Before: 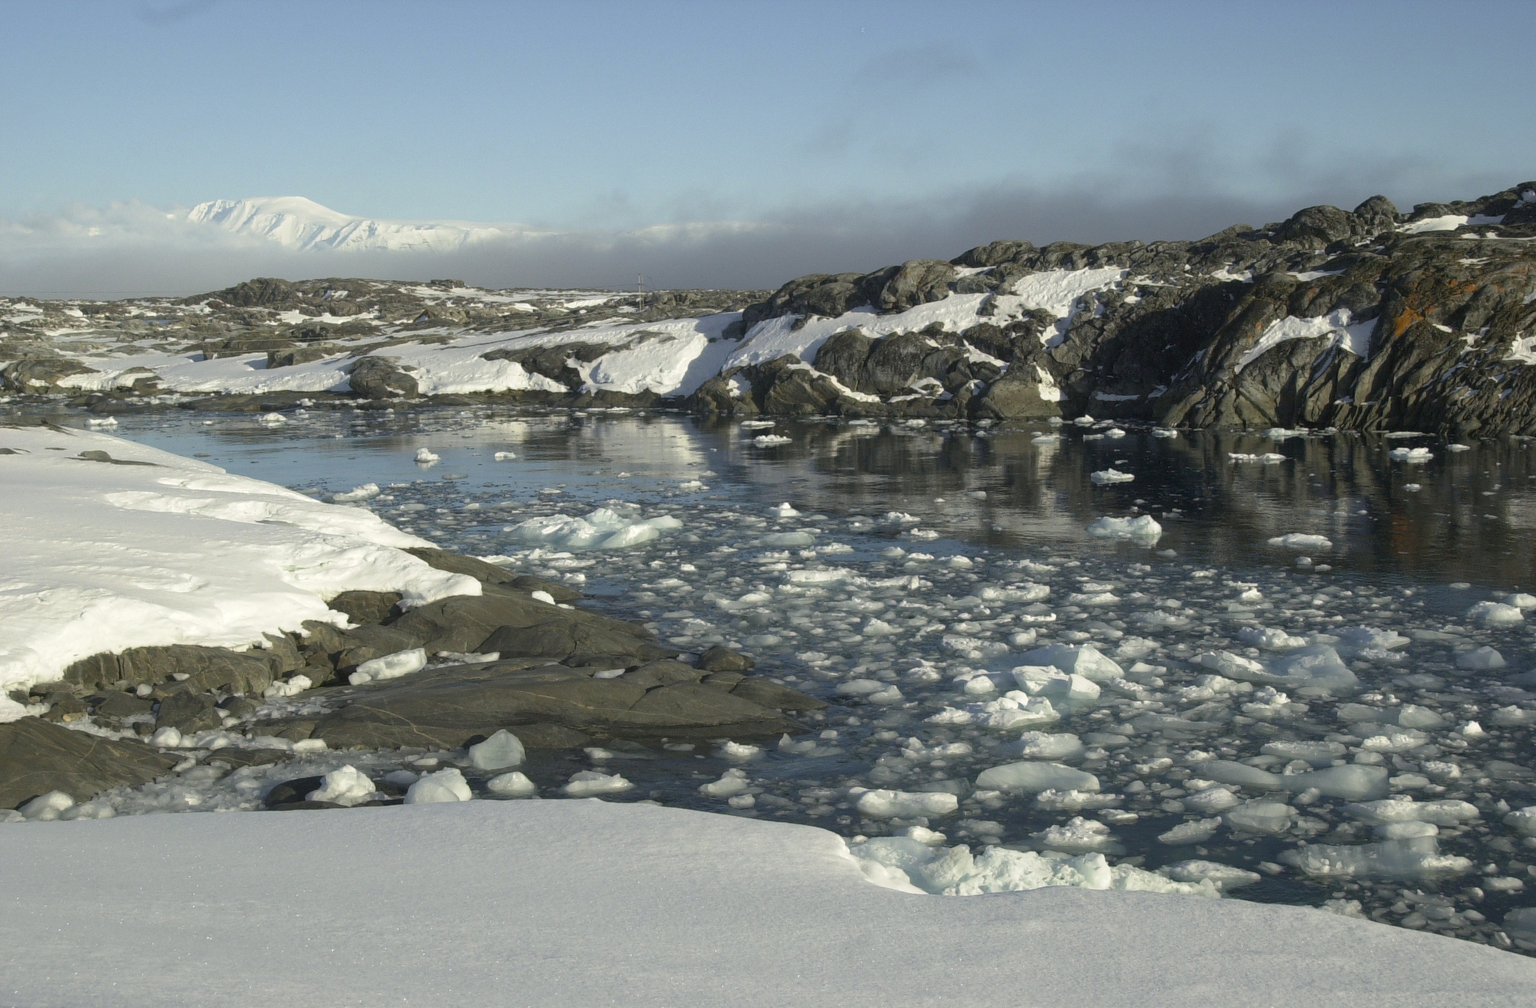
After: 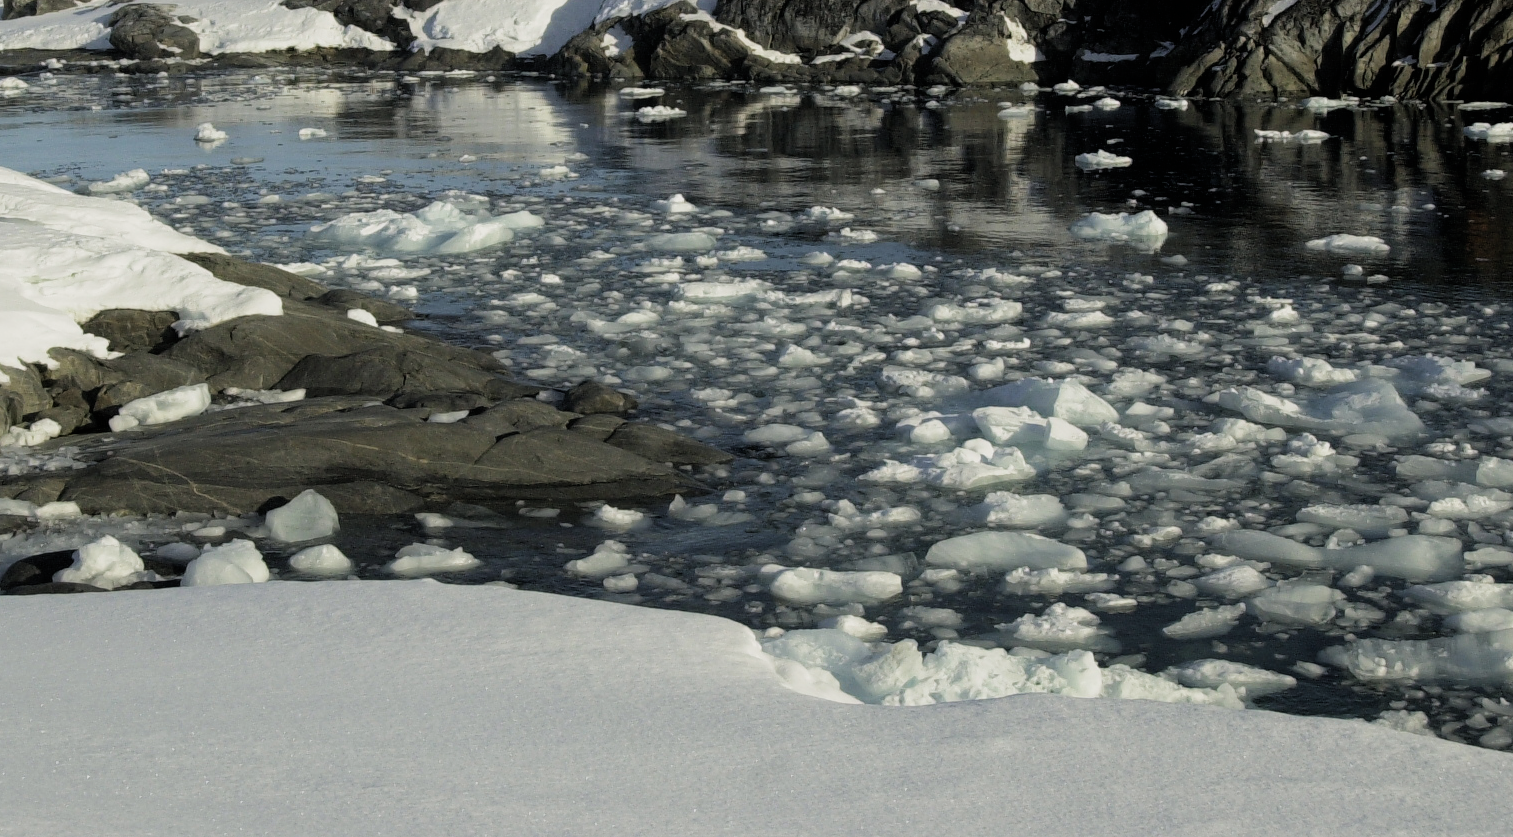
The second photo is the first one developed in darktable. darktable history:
crop and rotate: left 17.299%, top 35.115%, right 7.015%, bottom 1.024%
filmic rgb: black relative exposure -5 EV, white relative exposure 3.5 EV, hardness 3.19, contrast 1.2, highlights saturation mix -50%
